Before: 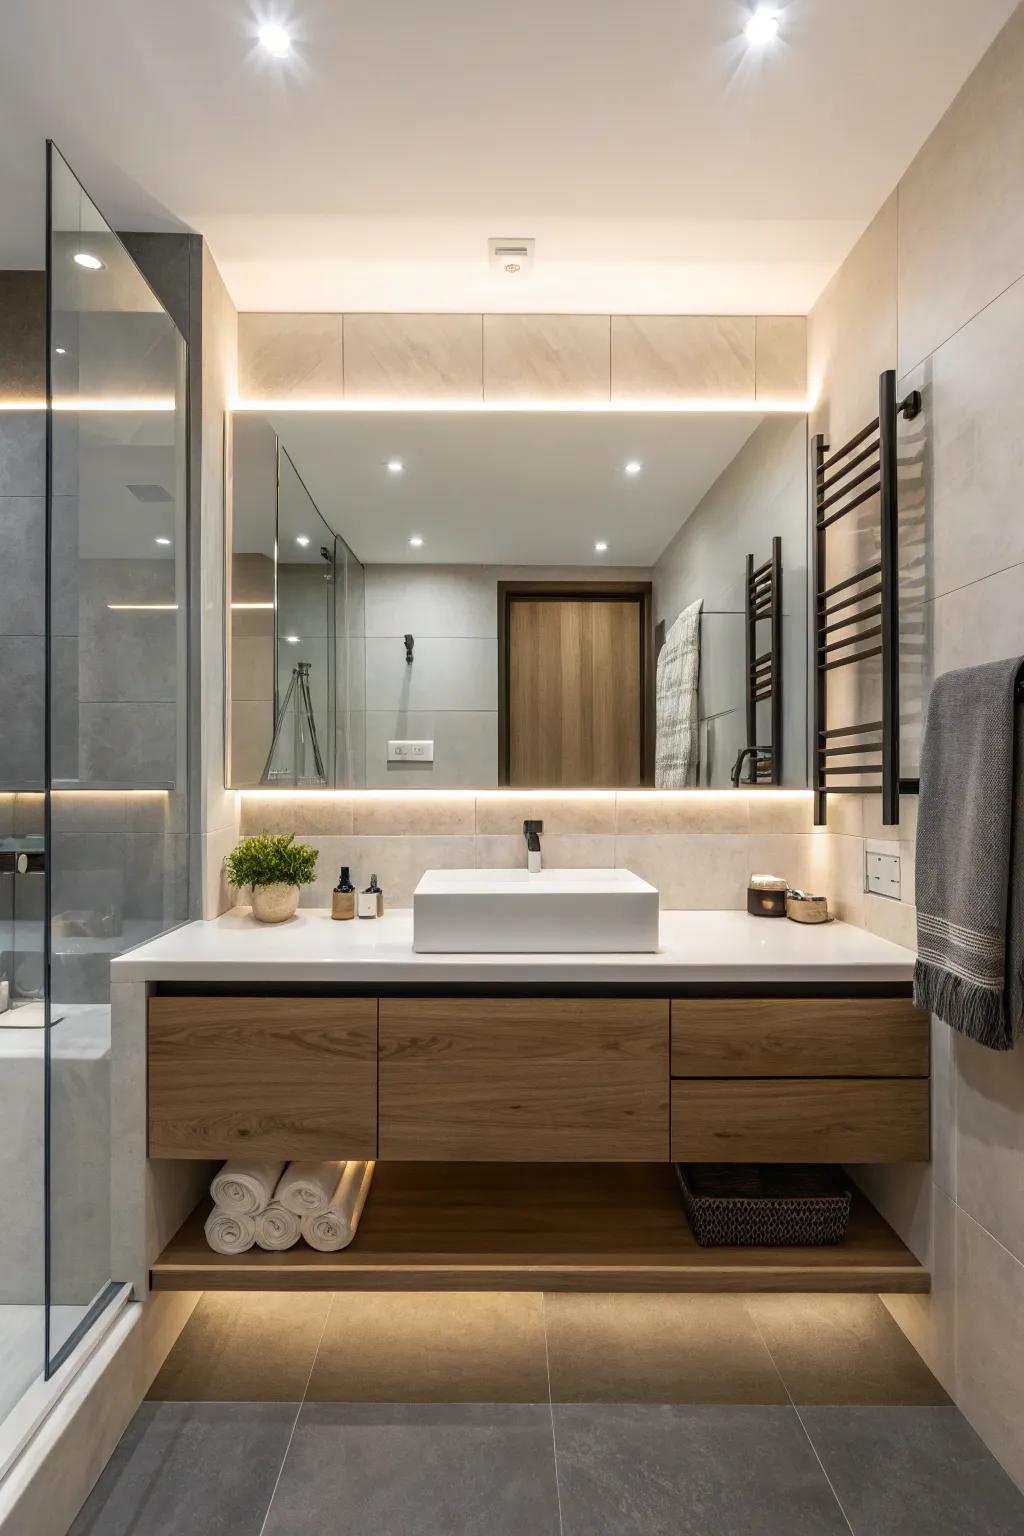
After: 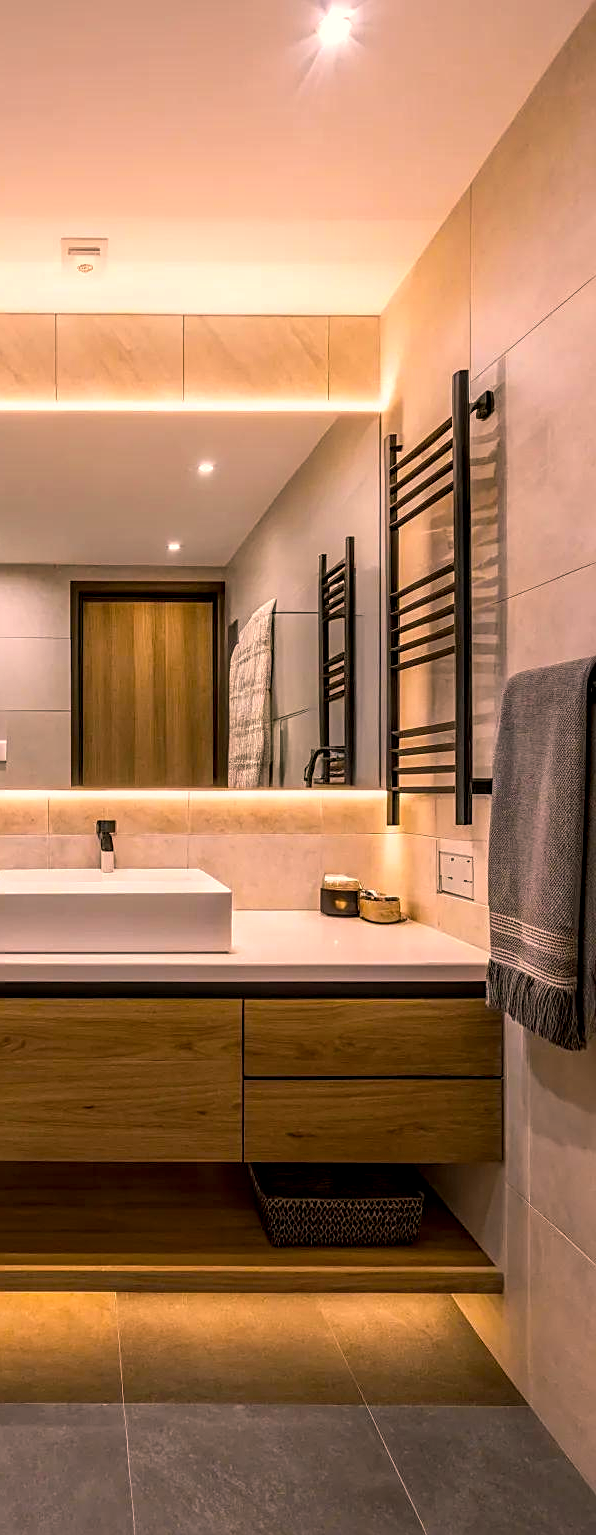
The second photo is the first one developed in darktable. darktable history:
crop: left 41.72%
local contrast: detail 130%
color balance rgb: shadows lift › chroma 2.863%, shadows lift › hue 189.28°, power › chroma 1.574%, power › hue 28.57°, highlights gain › chroma 4.631%, highlights gain › hue 32.03°, linear chroma grading › shadows -8.319%, linear chroma grading › global chroma 9.921%, perceptual saturation grading › global saturation 25.131%, global vibrance 9.38%
sharpen: on, module defaults
